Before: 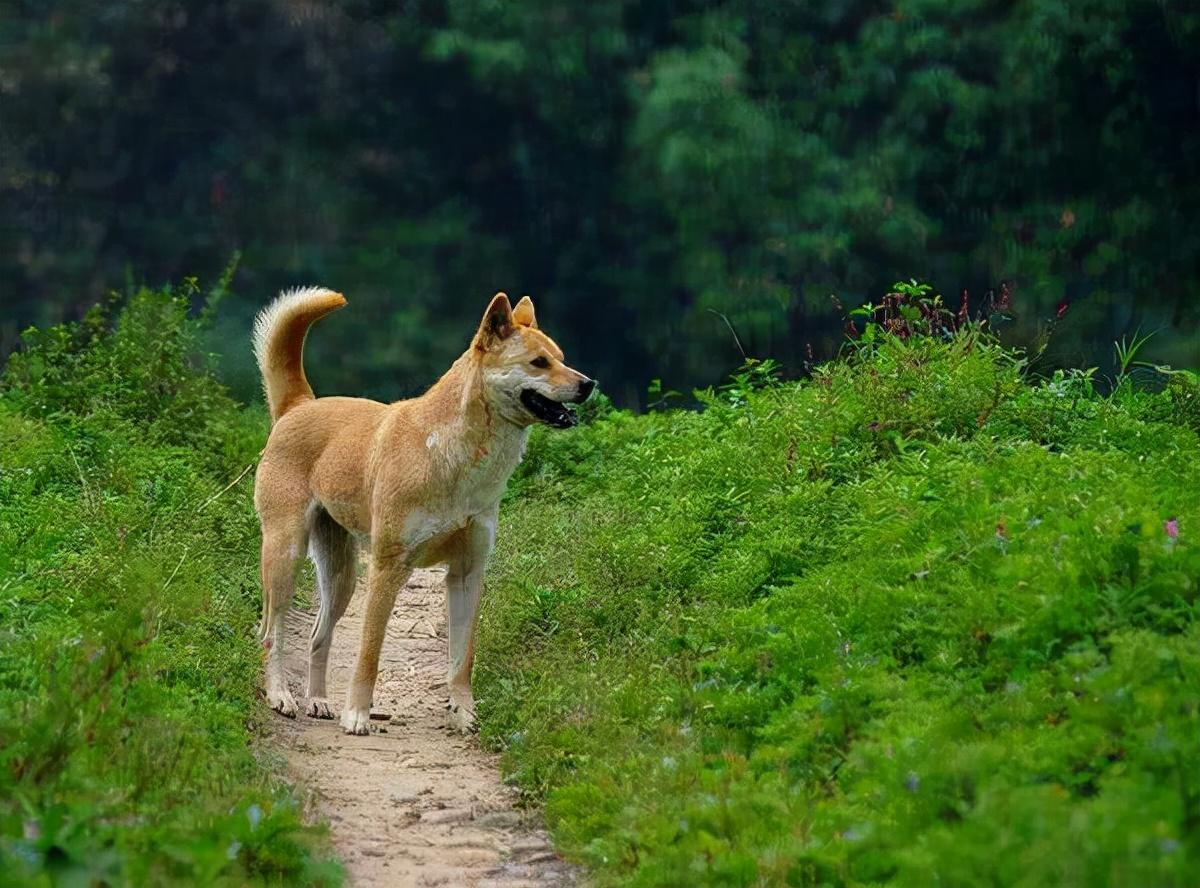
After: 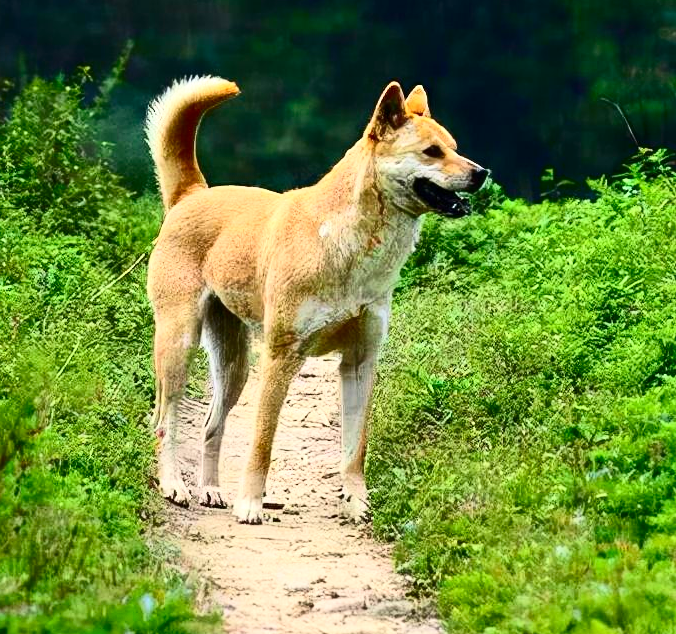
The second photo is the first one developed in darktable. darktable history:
crop: left 8.966%, top 23.852%, right 34.699%, bottom 4.703%
contrast brightness saturation: contrast 0.4, brightness 0.1, saturation 0.21
exposure: exposure 0.493 EV, compensate highlight preservation false
